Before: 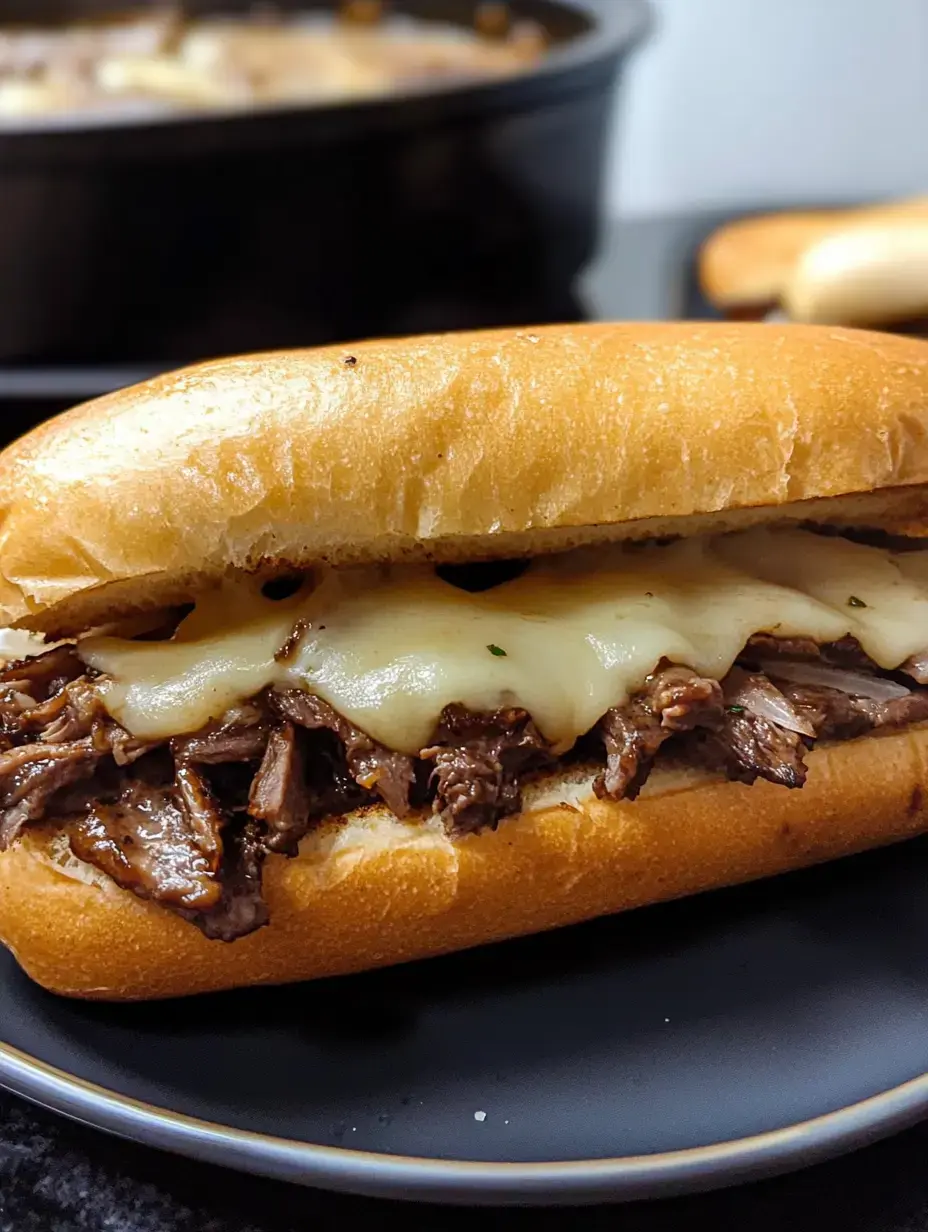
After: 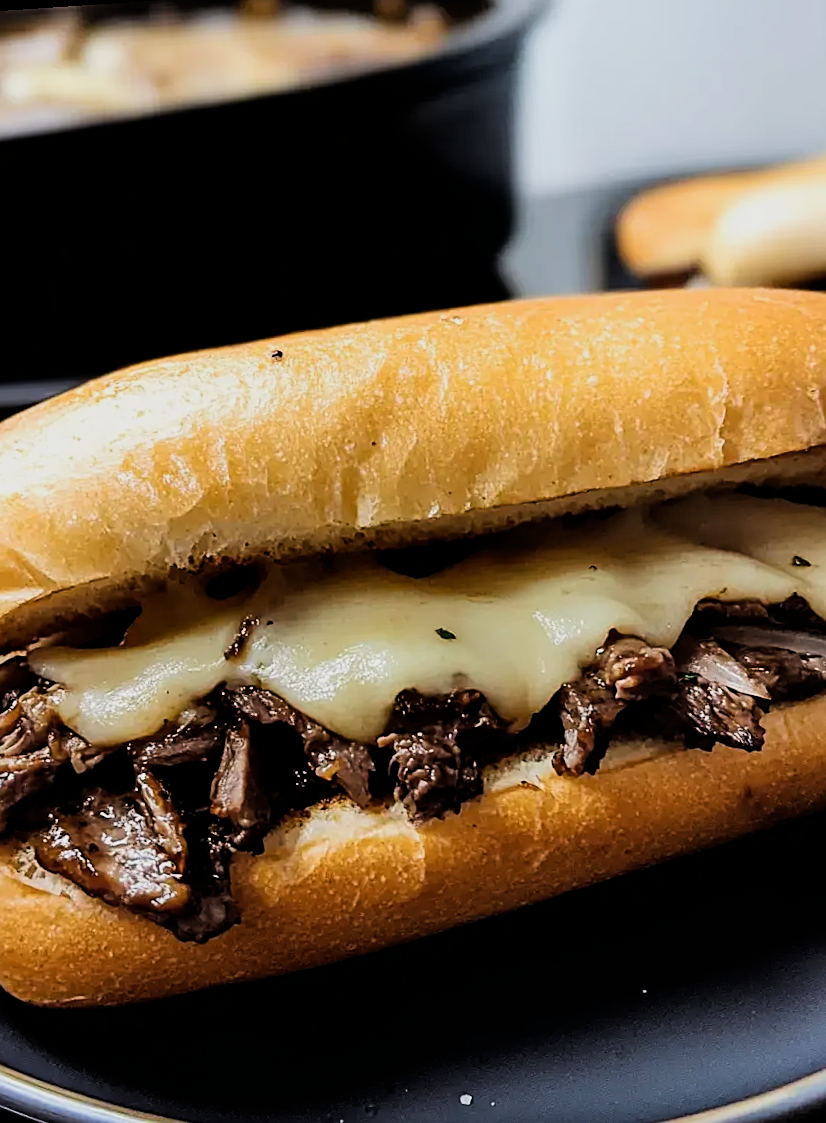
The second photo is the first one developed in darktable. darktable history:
sharpen: on, module defaults
rotate and perspective: rotation -4.2°, shear 0.006, automatic cropping off
filmic rgb: black relative exposure -5 EV, hardness 2.88, contrast 1.4, highlights saturation mix -30%
crop: left 9.929%, top 3.475%, right 9.188%, bottom 9.529%
